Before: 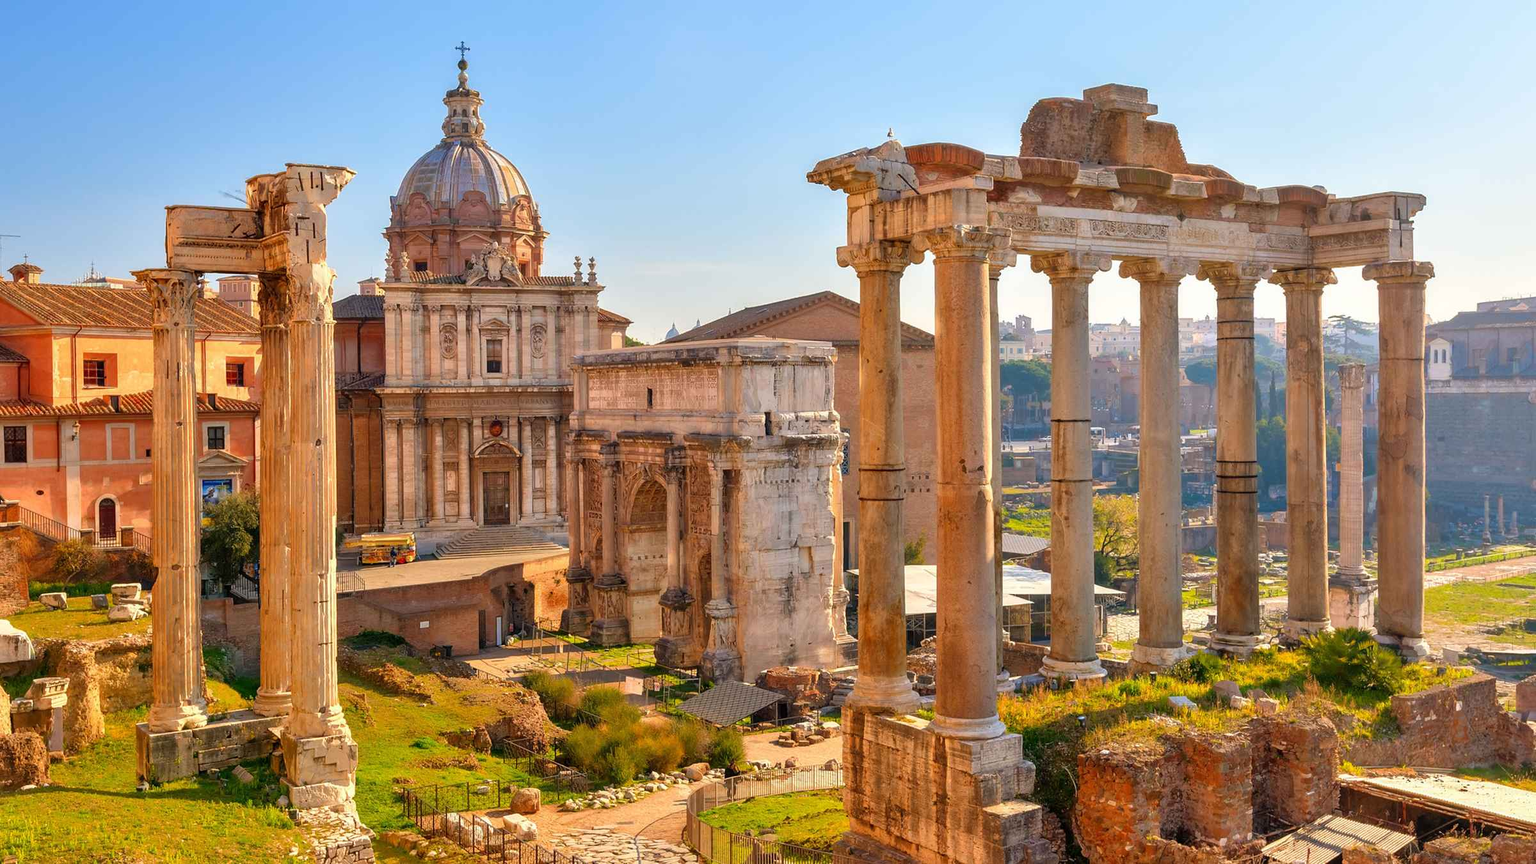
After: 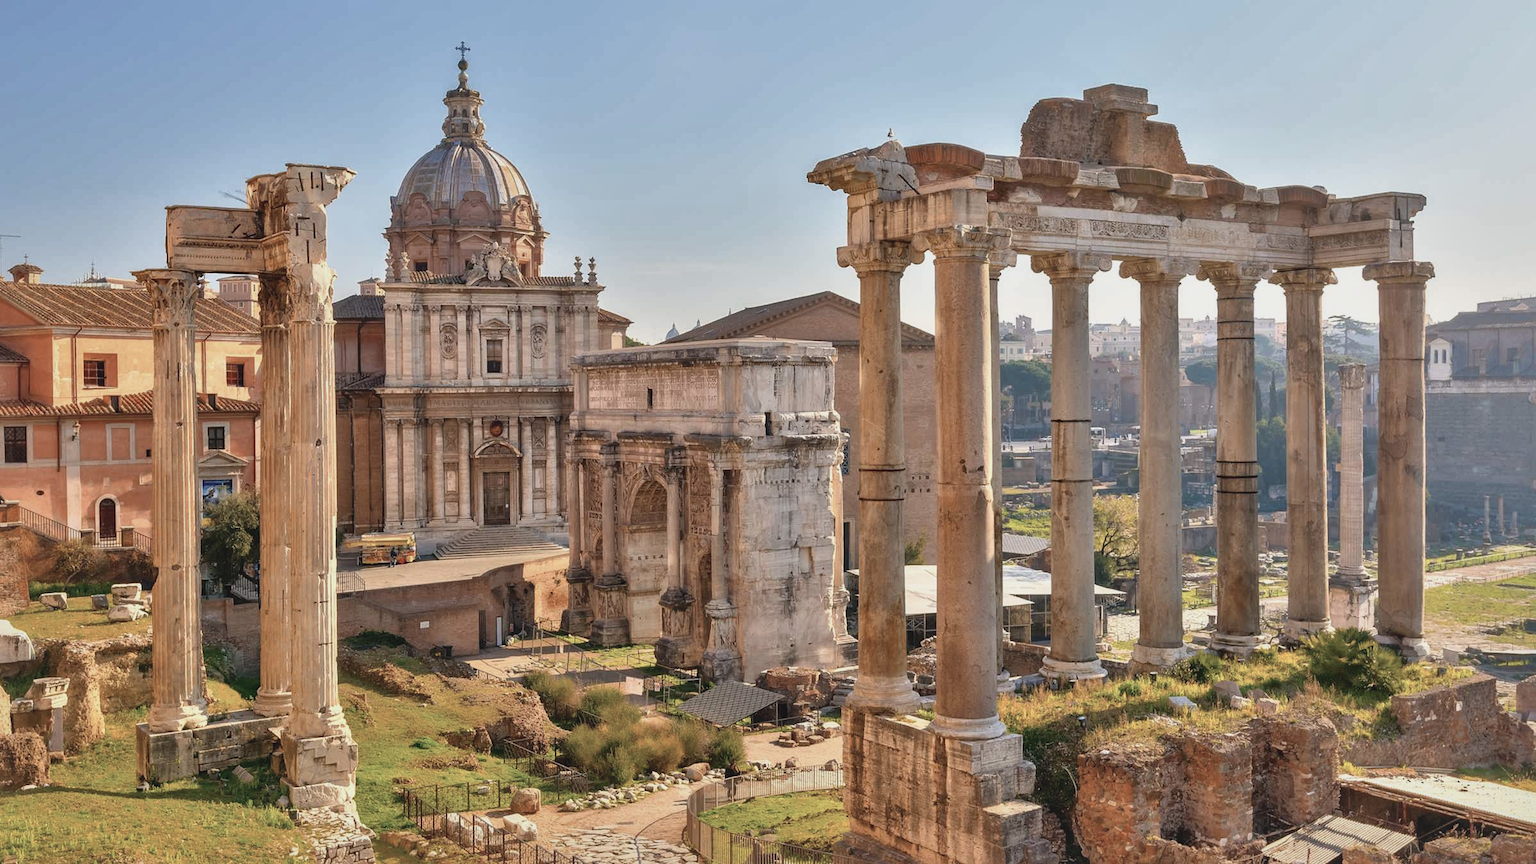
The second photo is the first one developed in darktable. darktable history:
local contrast: mode bilateral grid, contrast 26, coarseness 60, detail 151%, midtone range 0.2
contrast brightness saturation: contrast -0.262, saturation -0.431
